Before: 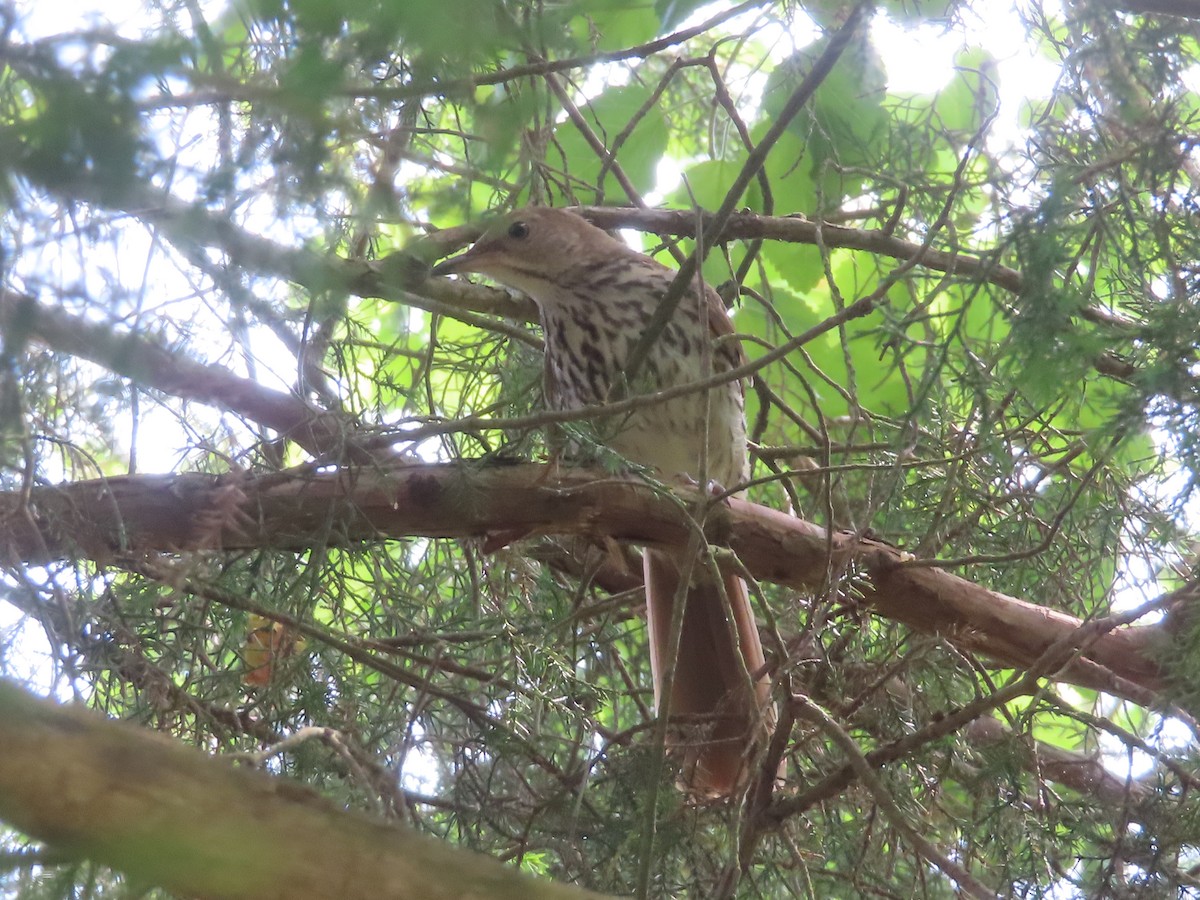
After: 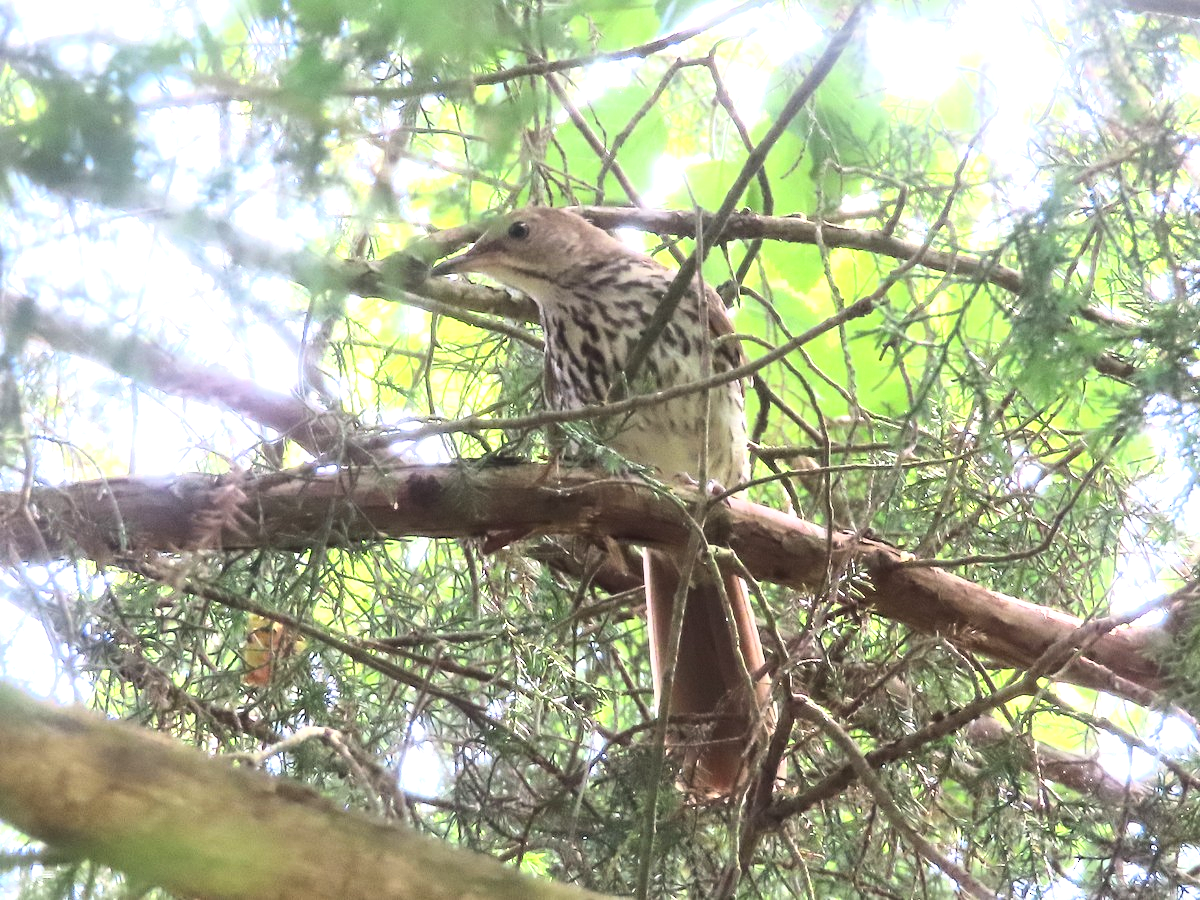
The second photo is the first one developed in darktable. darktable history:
tone curve: curves: ch0 [(0, 0) (0.004, 0.001) (0.133, 0.078) (0.325, 0.241) (0.832, 0.917) (1, 1)]
exposure: black level correction 0.001, exposure 1 EV, compensate highlight preservation false
